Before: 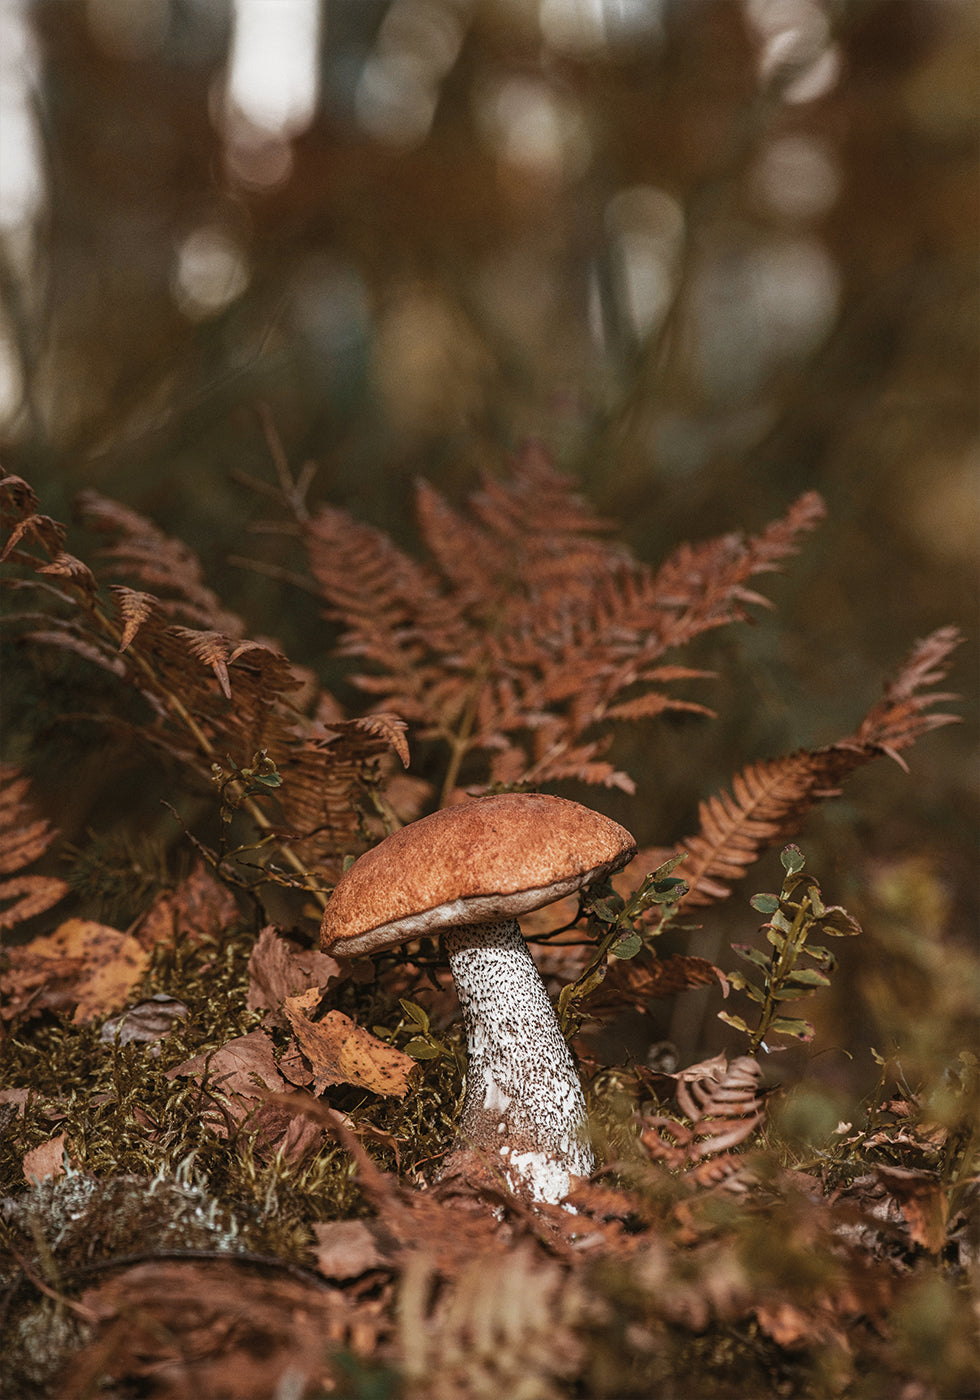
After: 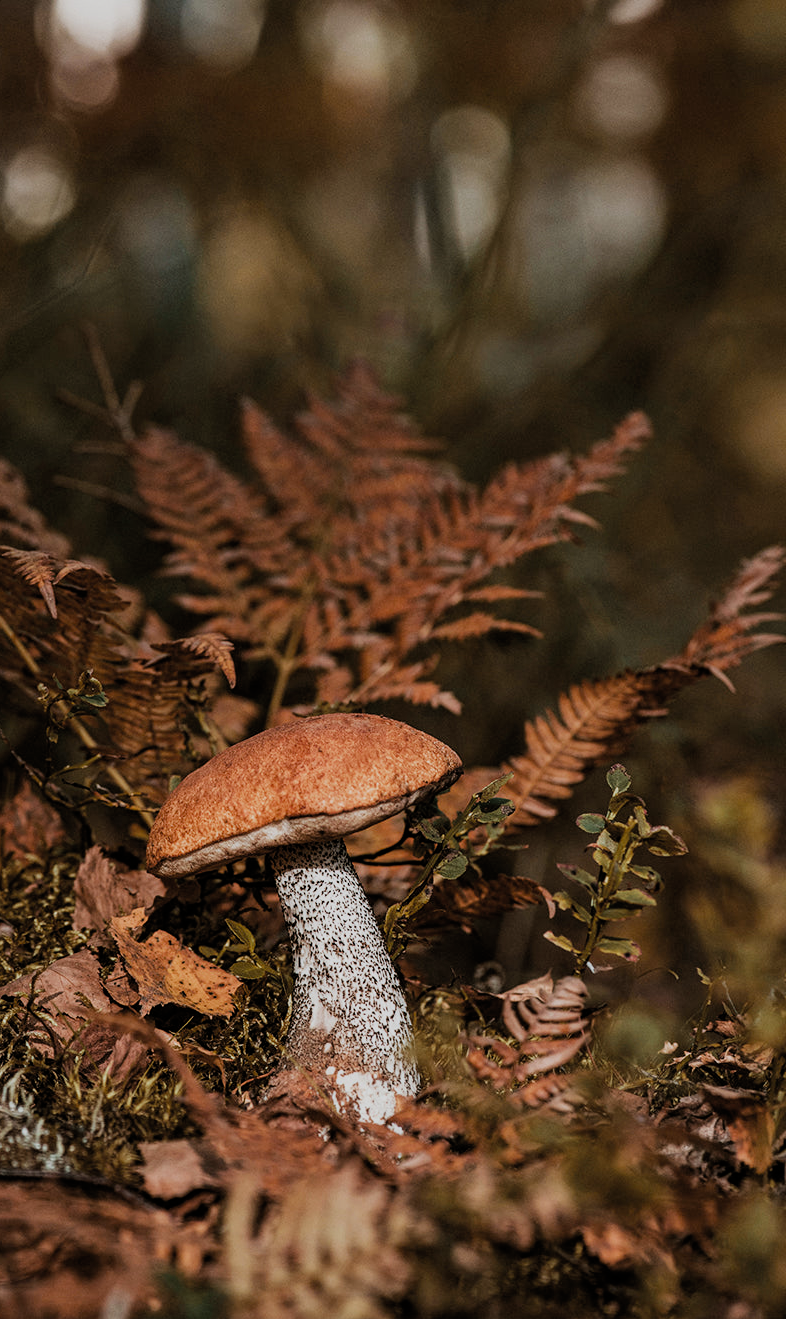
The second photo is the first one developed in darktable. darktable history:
filmic rgb: middle gray luminance 28.9%, black relative exposure -10.28 EV, white relative exposure 5.51 EV, target black luminance 0%, hardness 3.91, latitude 1.82%, contrast 1.123, highlights saturation mix 4.9%, shadows ↔ highlights balance 15.12%, add noise in highlights 0.102, color science v4 (2020), type of noise poissonian
crop and rotate: left 17.91%, top 5.756%, right 1.821%
